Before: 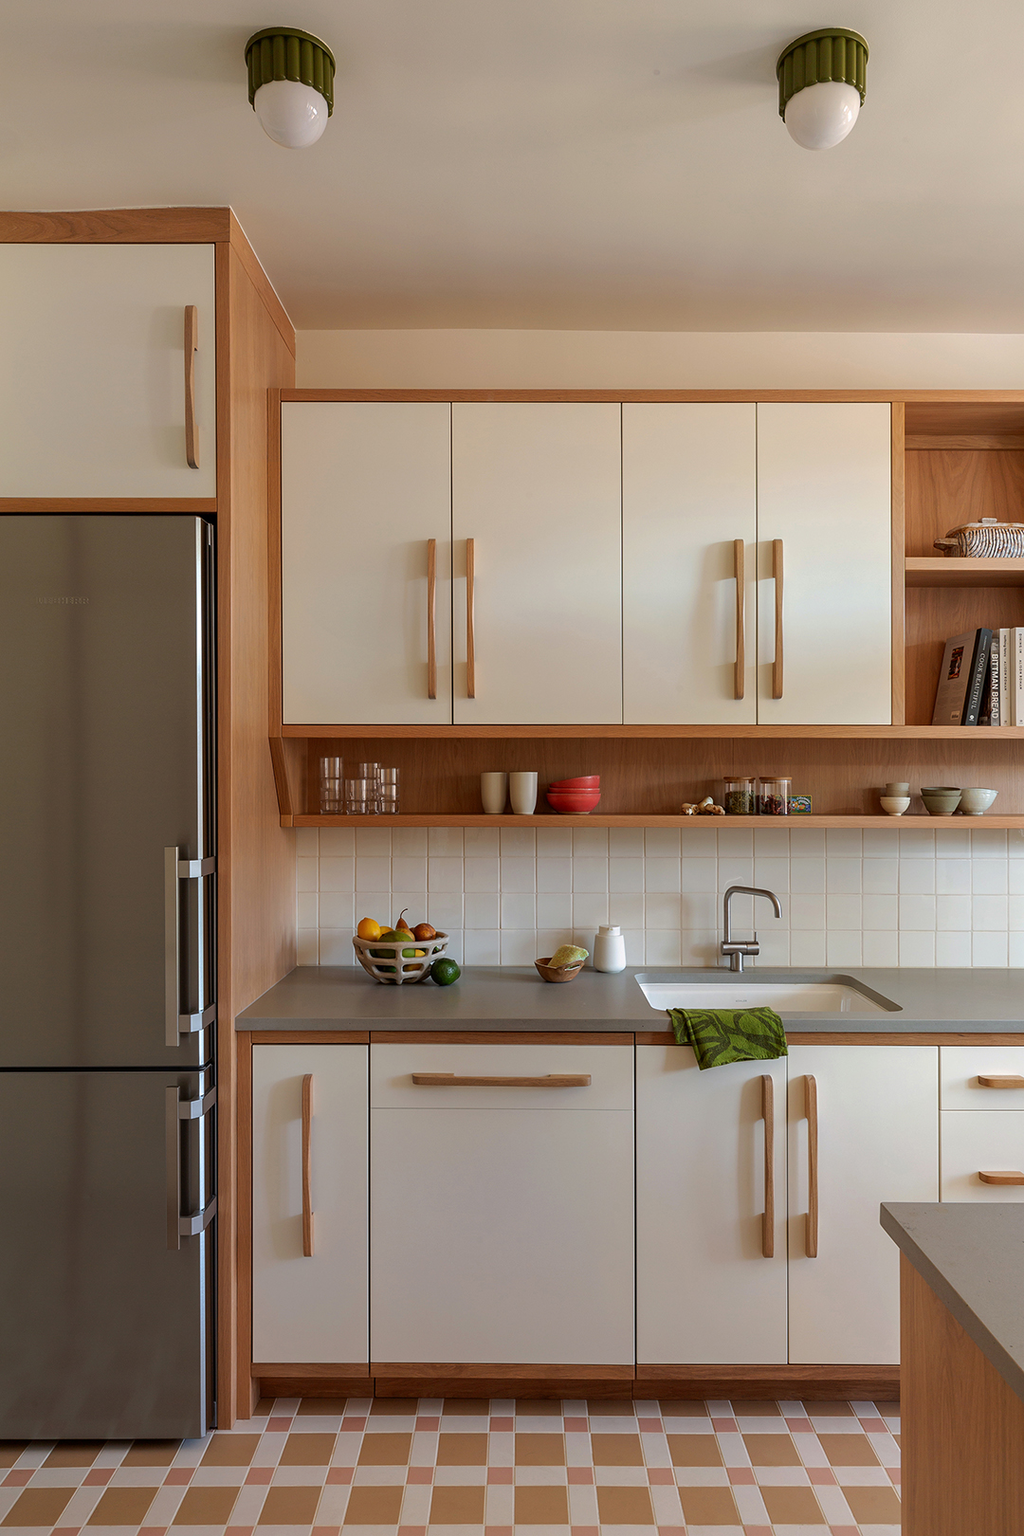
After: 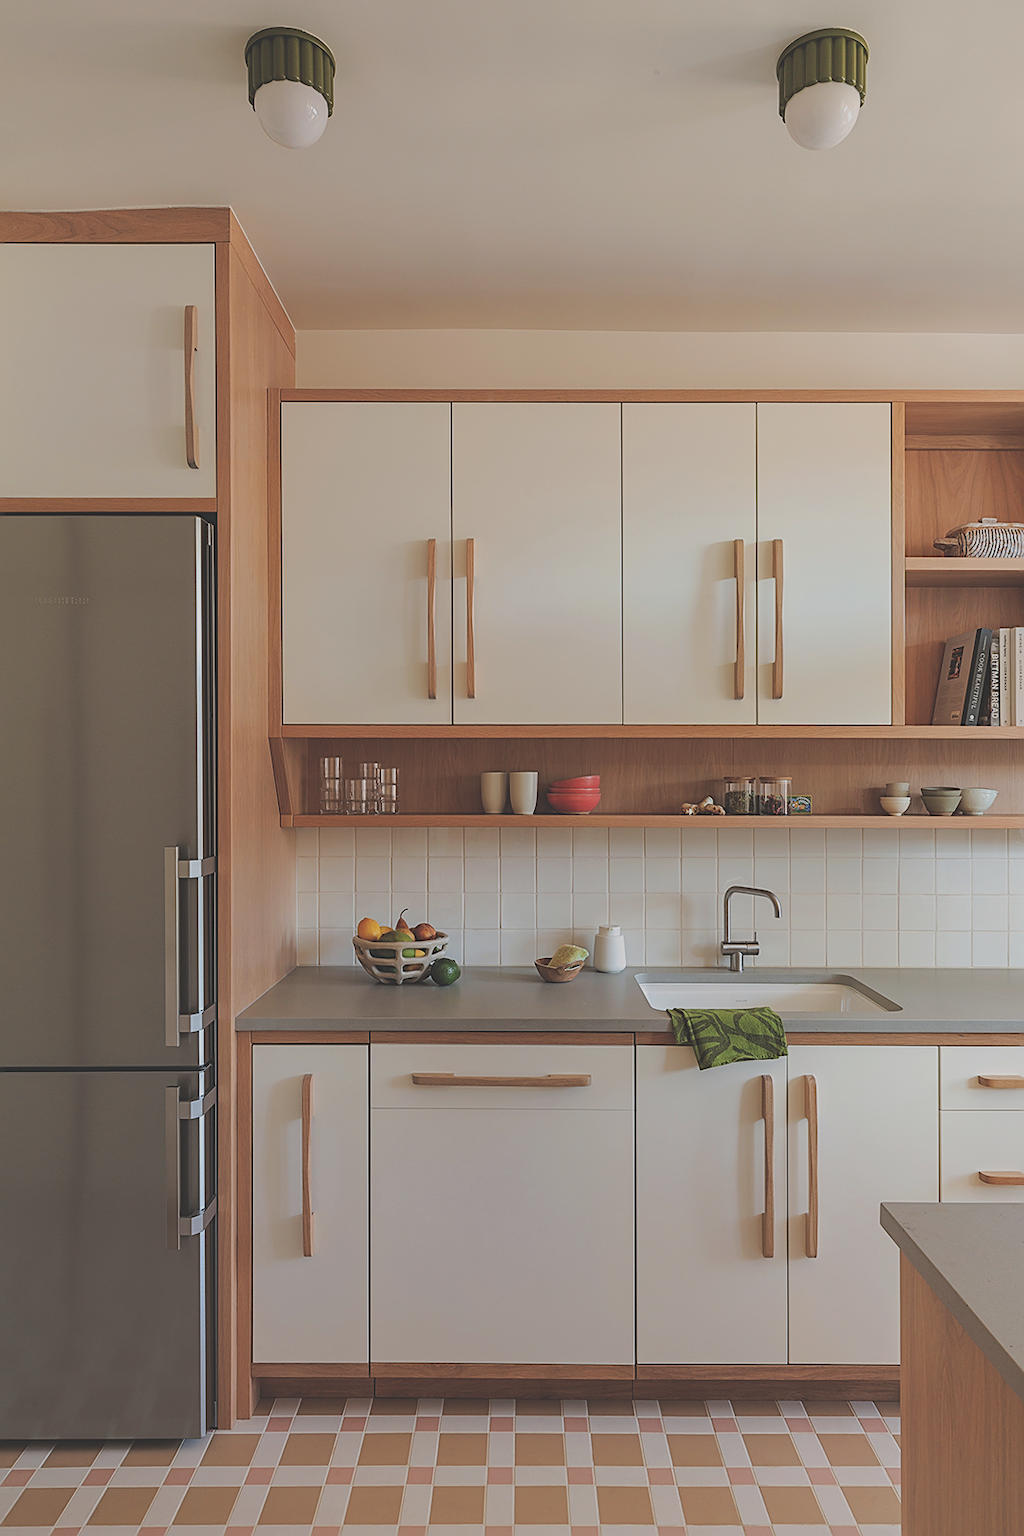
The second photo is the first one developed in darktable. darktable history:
exposure: black level correction -0.042, exposure 0.065 EV, compensate highlight preservation false
sharpen: on, module defaults
filmic rgb: black relative exposure -7.14 EV, white relative exposure 5.38 EV, threshold 5.97 EV, hardness 3.02, enable highlight reconstruction true
tone equalizer: -8 EV -0.579 EV, mask exposure compensation -0.5 EV
